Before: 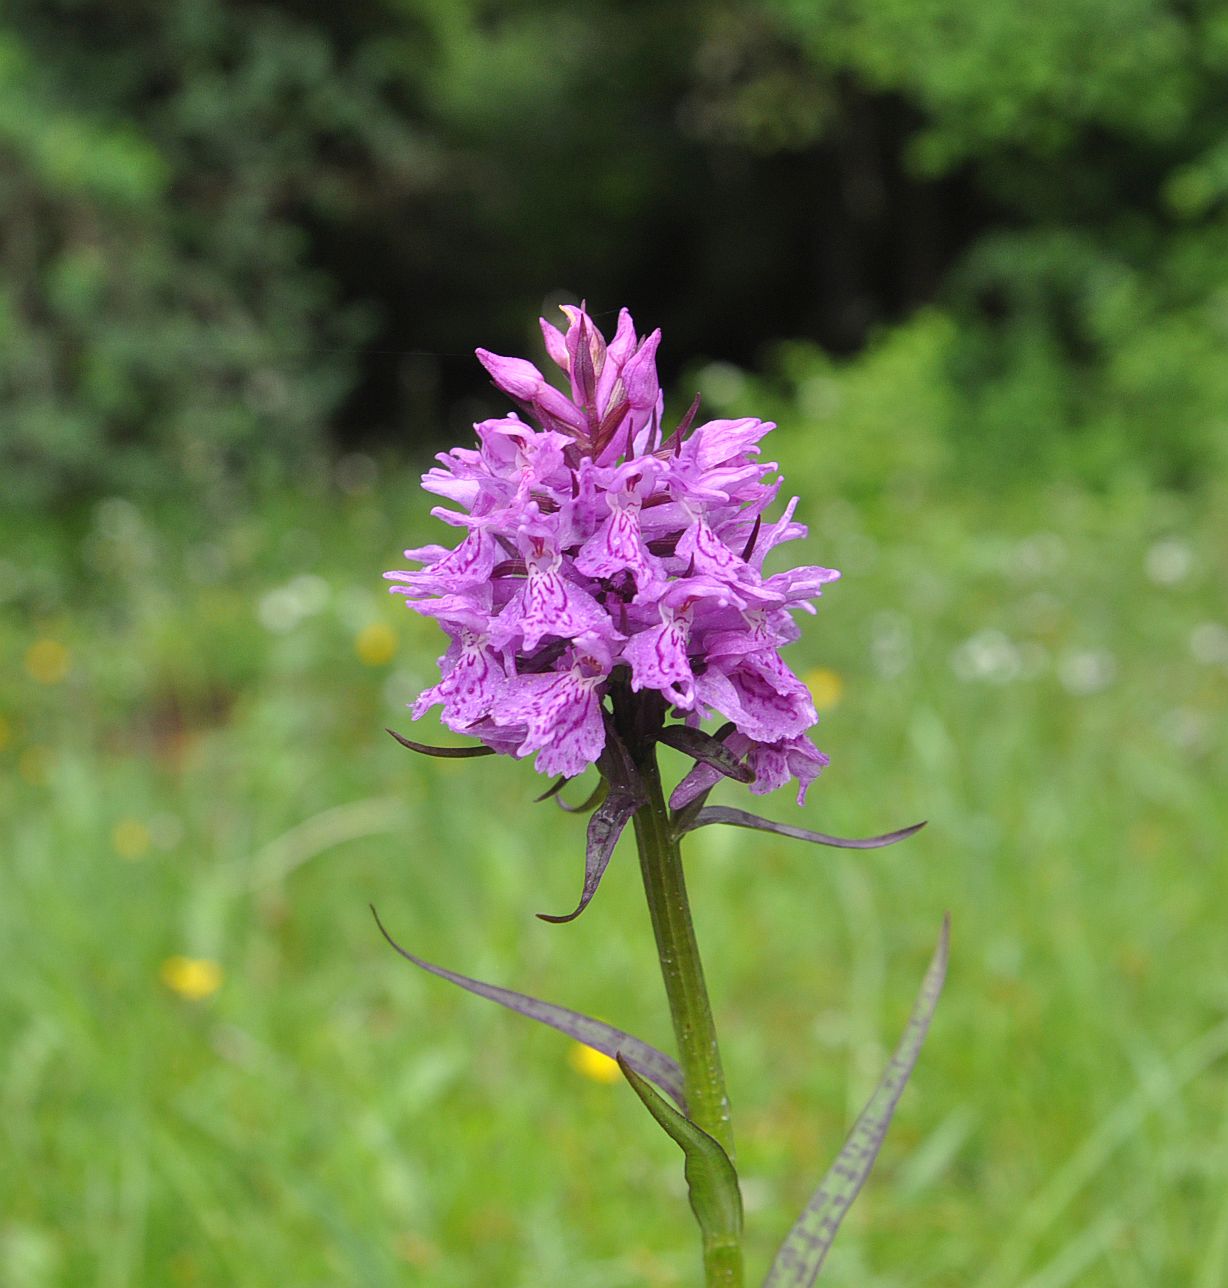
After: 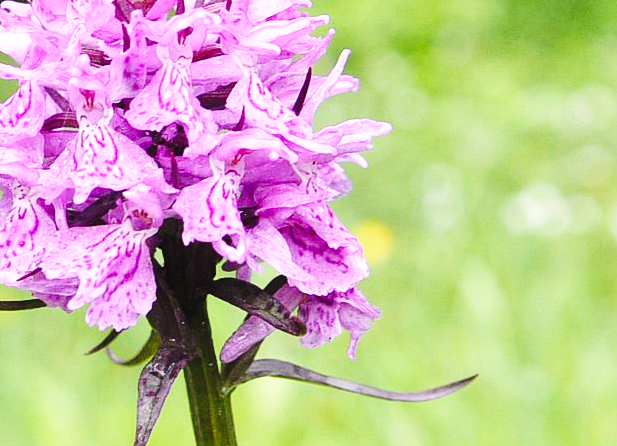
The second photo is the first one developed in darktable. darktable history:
tone equalizer: -8 EV -0.417 EV, -7 EV -0.389 EV, -6 EV -0.333 EV, -5 EV -0.222 EV, -3 EV 0.222 EV, -2 EV 0.333 EV, -1 EV 0.389 EV, +0 EV 0.417 EV, edges refinement/feathering 500, mask exposure compensation -1.57 EV, preserve details no
crop: left 36.607%, top 34.735%, right 13.146%, bottom 30.611%
base curve: curves: ch0 [(0, 0) (0.032, 0.037) (0.105, 0.228) (0.435, 0.76) (0.856, 0.983) (1, 1)], preserve colors none
